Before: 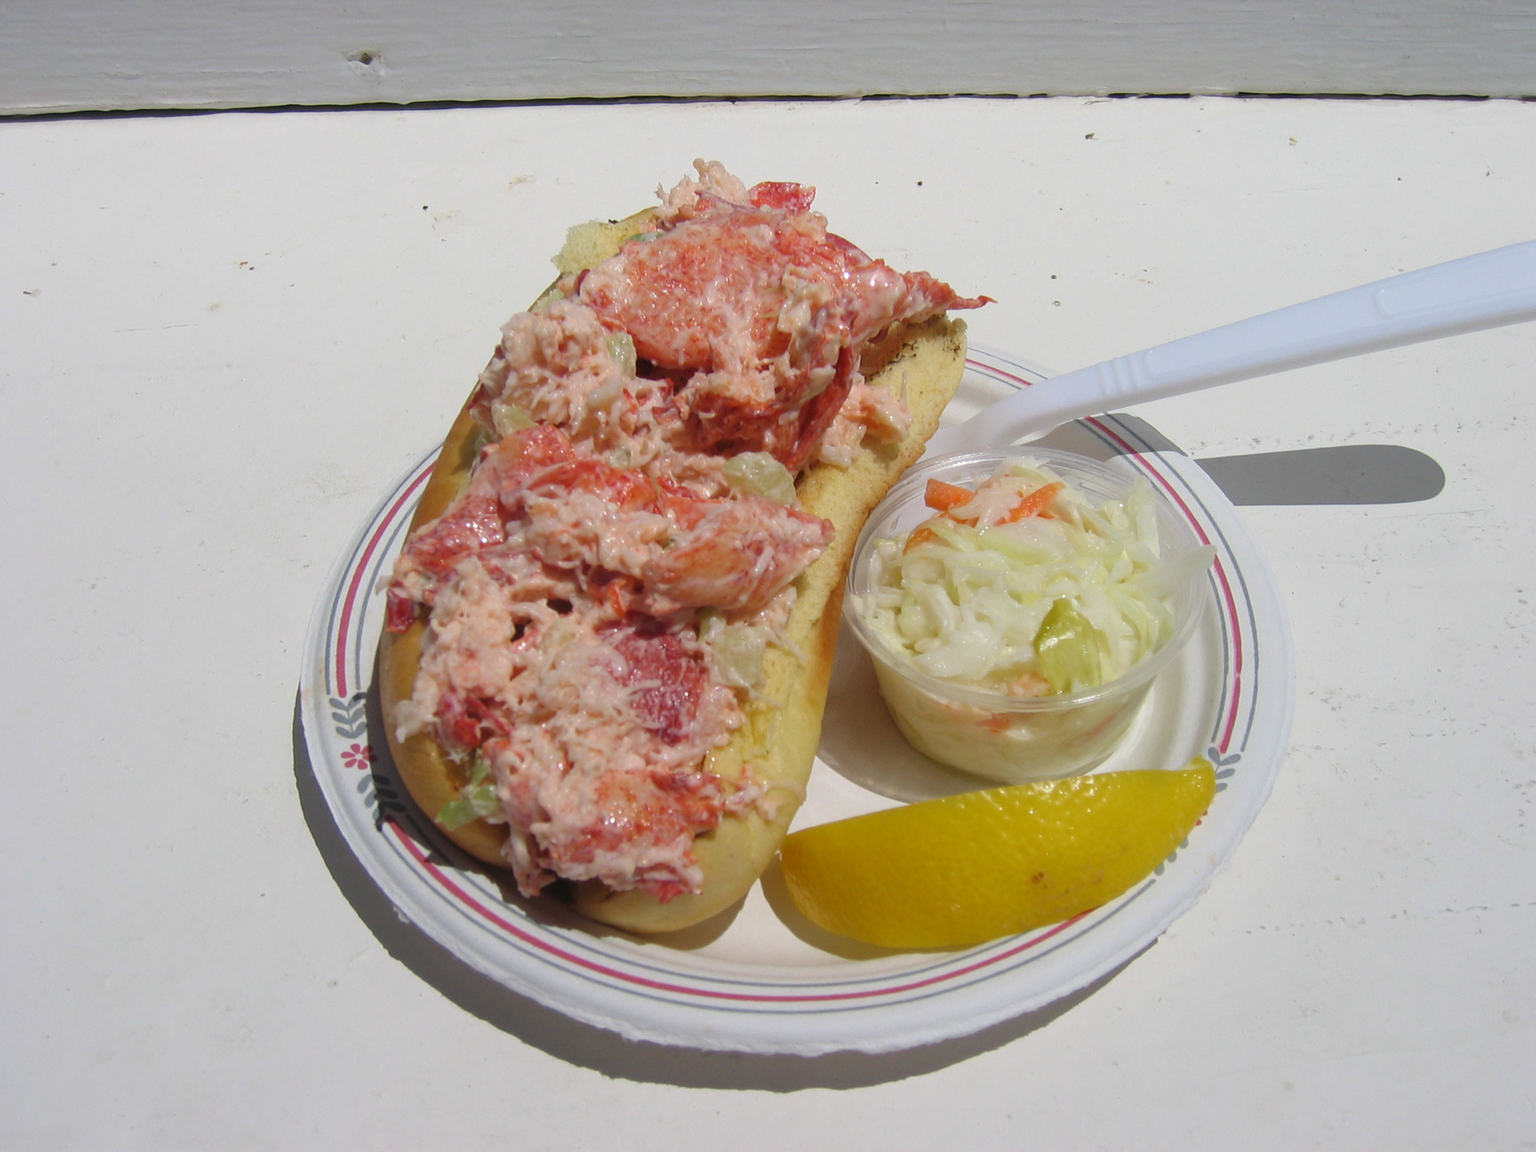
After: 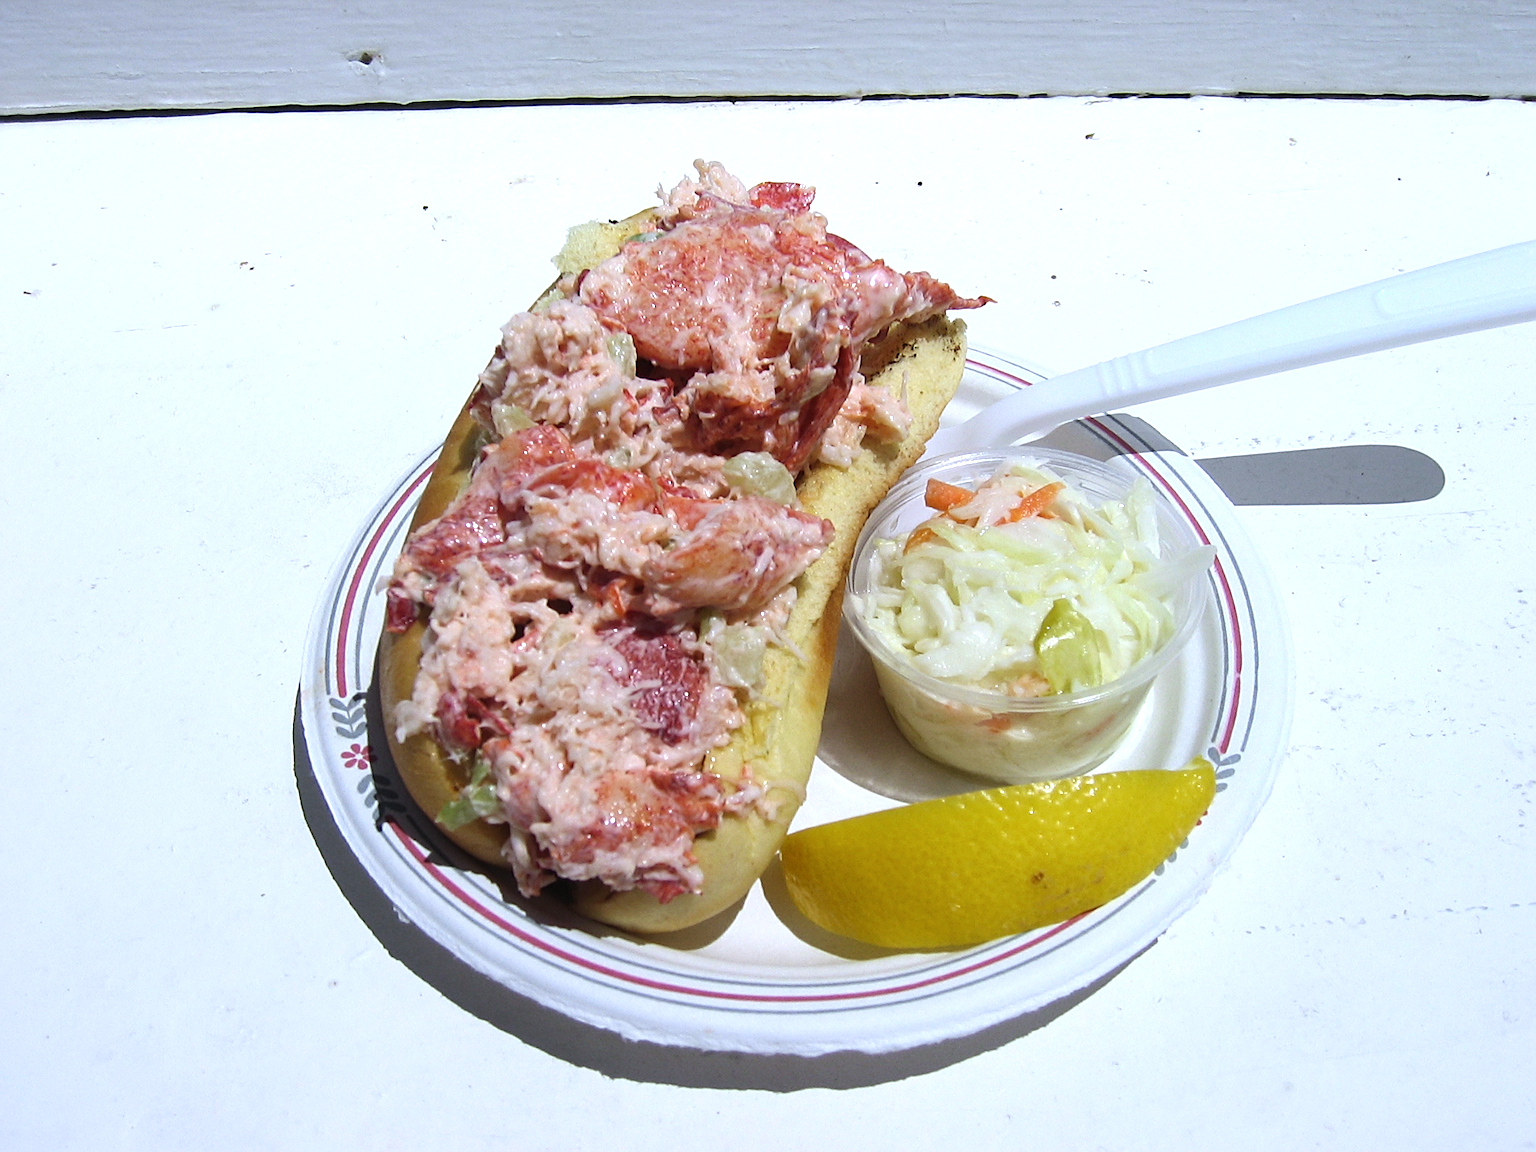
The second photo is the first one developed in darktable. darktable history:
sharpen: on, module defaults
tone equalizer: -8 EV -0.75 EV, -7 EV -0.7 EV, -6 EV -0.6 EV, -5 EV -0.4 EV, -3 EV 0.4 EV, -2 EV 0.6 EV, -1 EV 0.7 EV, +0 EV 0.75 EV, edges refinement/feathering 500, mask exposure compensation -1.57 EV, preserve details no
white balance: red 0.931, blue 1.11
shadows and highlights: shadows -10, white point adjustment 1.5, highlights 10
